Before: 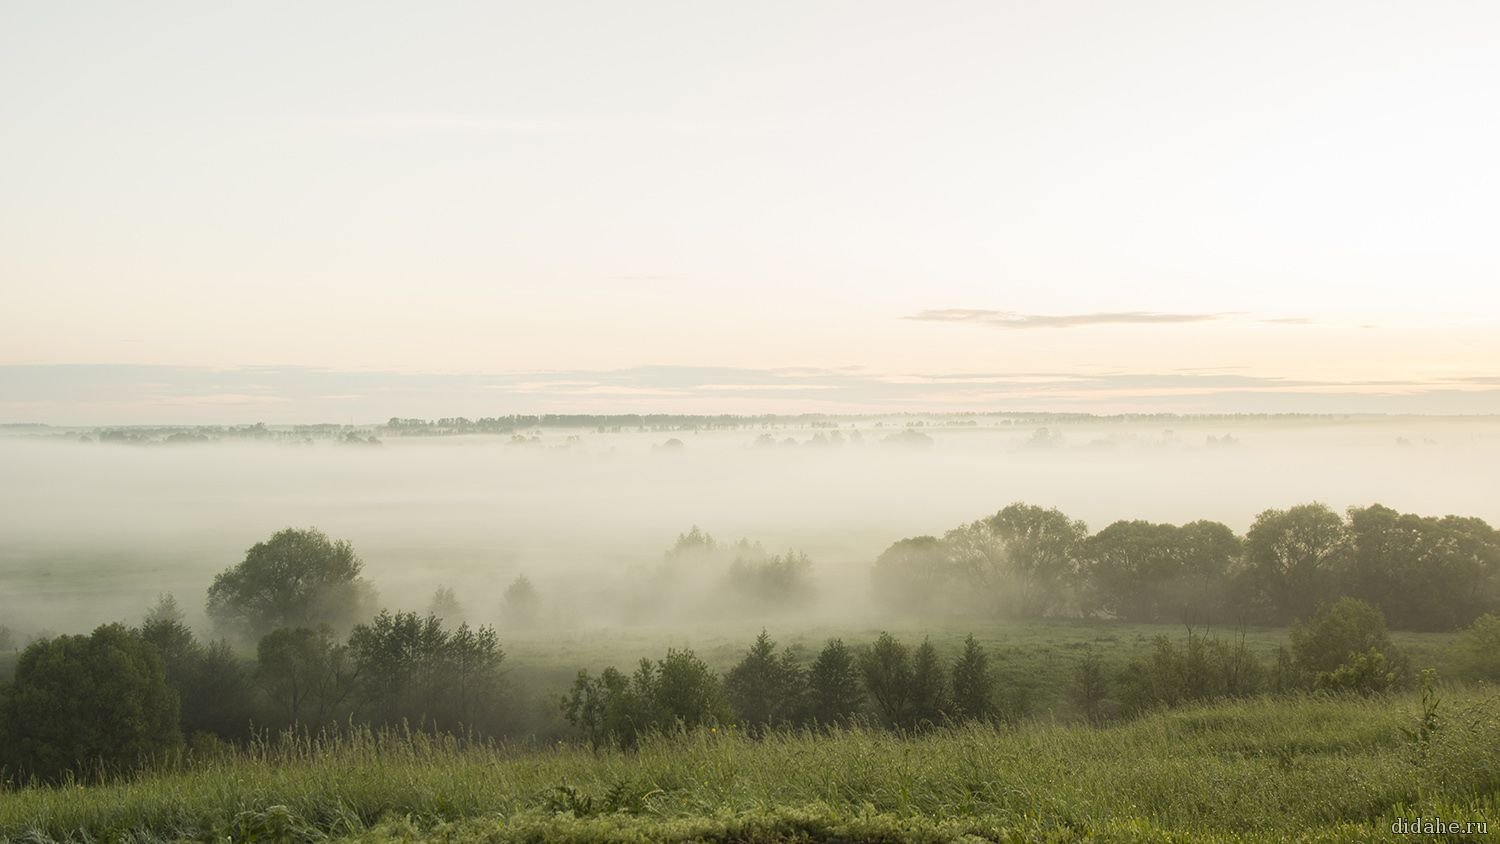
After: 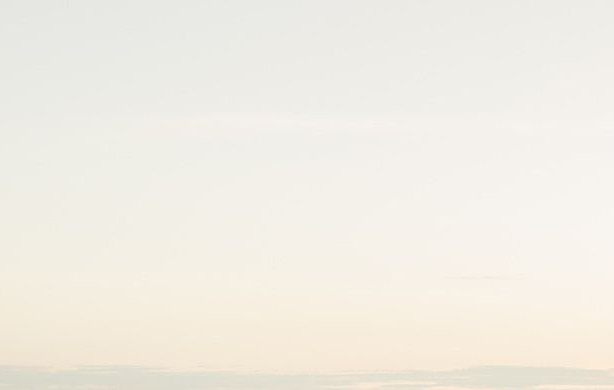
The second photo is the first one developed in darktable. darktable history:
crop and rotate: left 10.868%, top 0.089%, right 48.178%, bottom 53.585%
